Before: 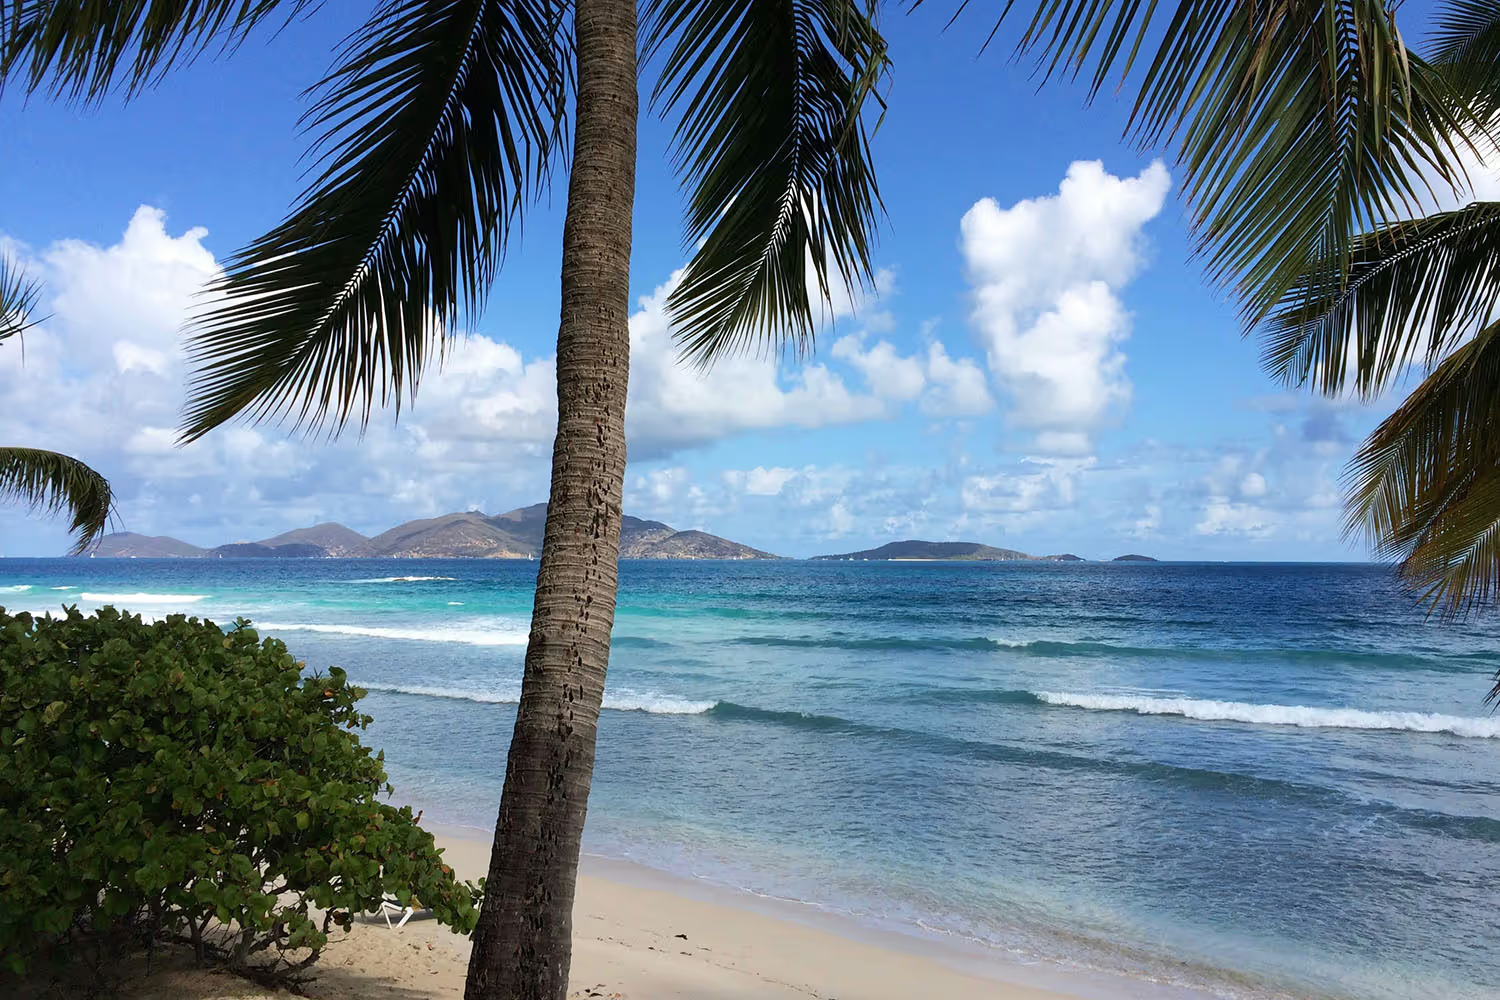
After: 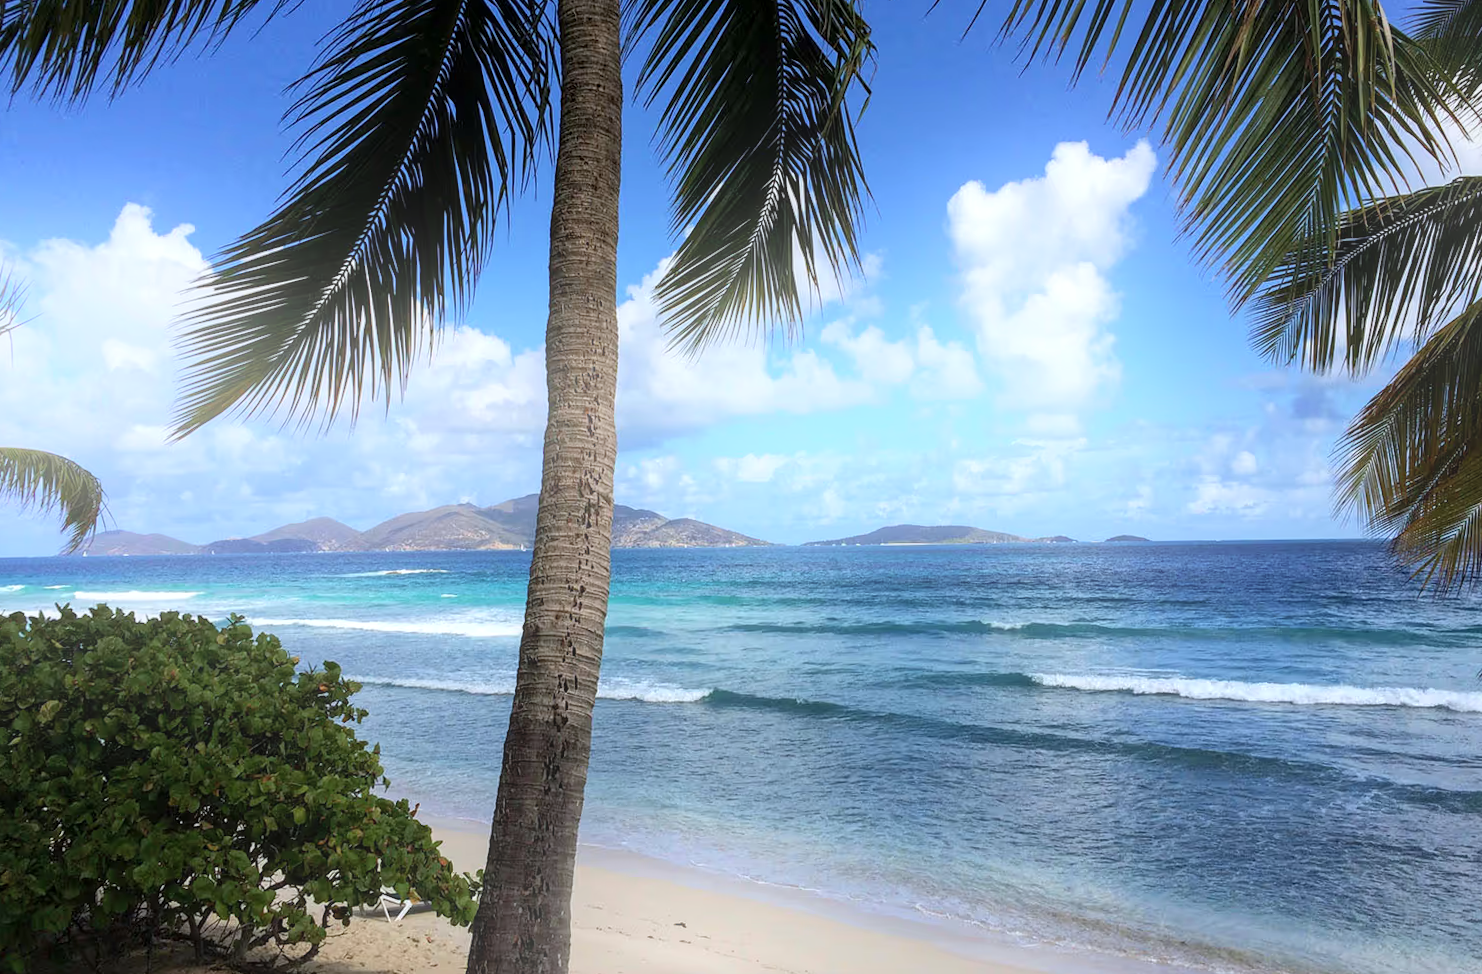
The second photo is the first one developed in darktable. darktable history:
white balance: red 0.98, blue 1.034
bloom: threshold 82.5%, strength 16.25%
rotate and perspective: rotation -1°, crop left 0.011, crop right 0.989, crop top 0.025, crop bottom 0.975
local contrast: on, module defaults
